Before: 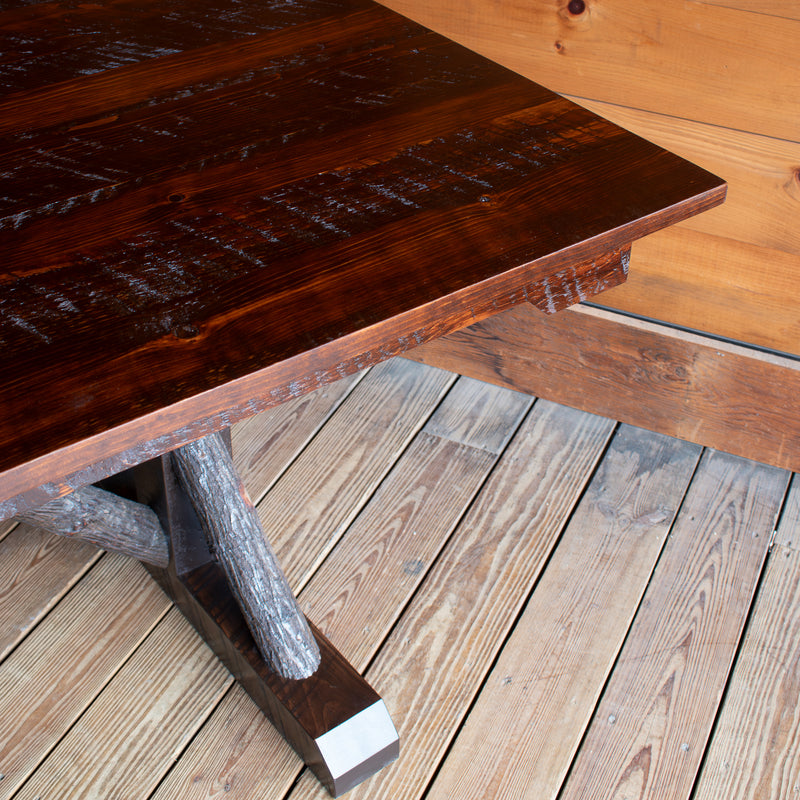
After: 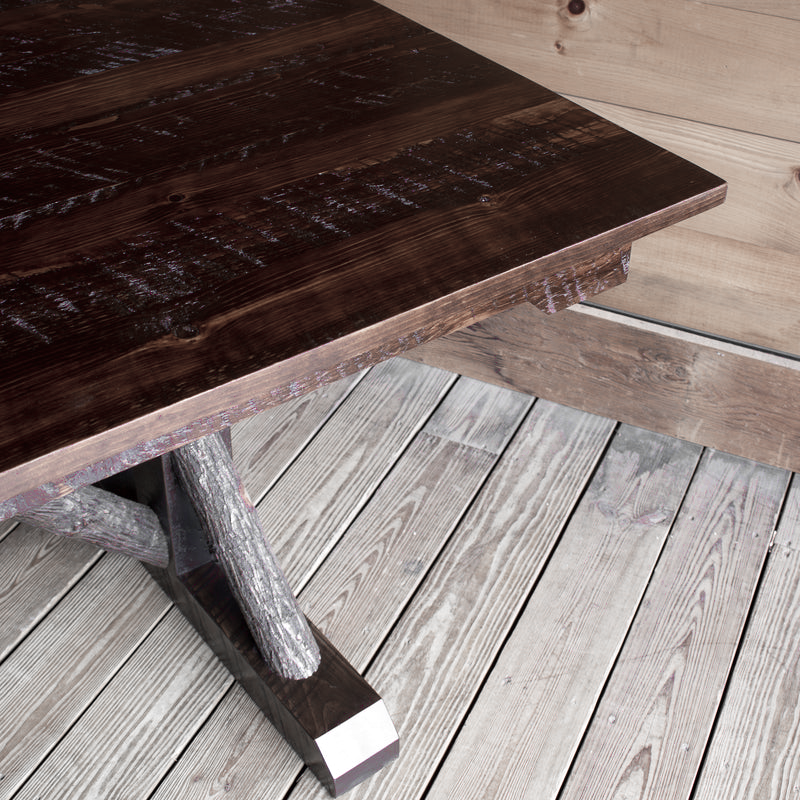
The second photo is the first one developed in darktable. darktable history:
shadows and highlights: shadows -12.75, white point adjustment 3.96, highlights 26.93
color zones: curves: ch0 [(0, 0.278) (0.143, 0.5) (0.286, 0.5) (0.429, 0.5) (0.571, 0.5) (0.714, 0.5) (0.857, 0.5) (1, 0.5)]; ch1 [(0, 1) (0.143, 0.165) (0.286, 0) (0.429, 0) (0.571, 0) (0.714, 0) (0.857, 0.5) (1, 0.5)]; ch2 [(0, 0.508) (0.143, 0.5) (0.286, 0.5) (0.429, 0.5) (0.571, 0.5) (0.714, 0.5) (0.857, 0.5) (1, 0.5)]
